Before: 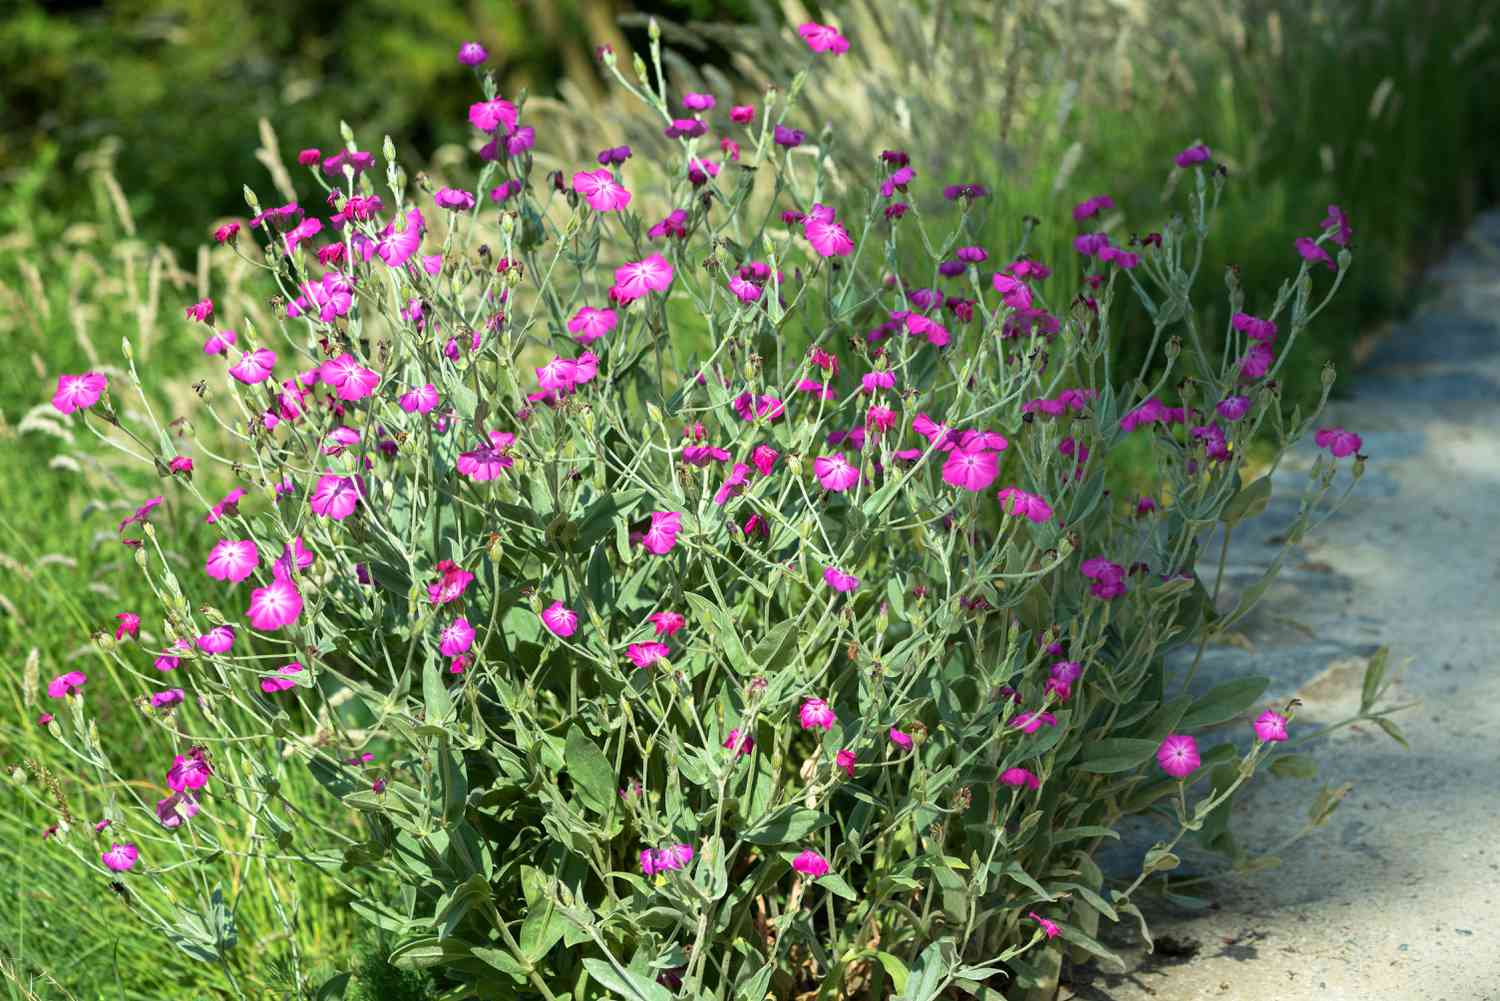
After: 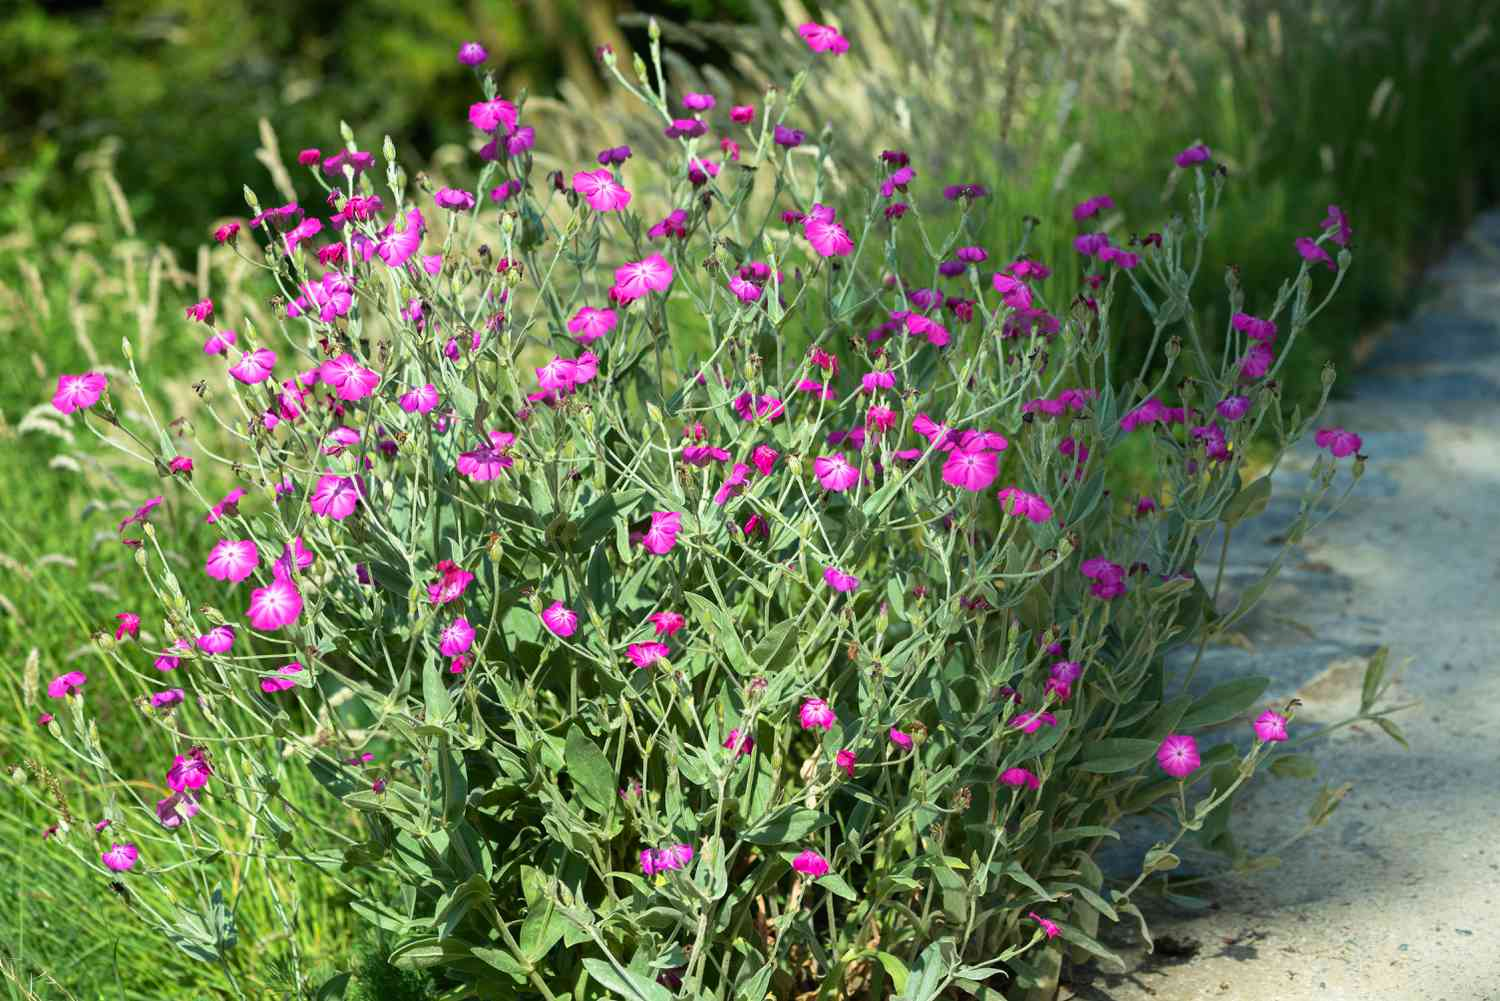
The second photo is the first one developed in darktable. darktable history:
color balance: contrast fulcrum 17.78%
contrast brightness saturation: contrast -0.02, brightness -0.01, saturation 0.03
